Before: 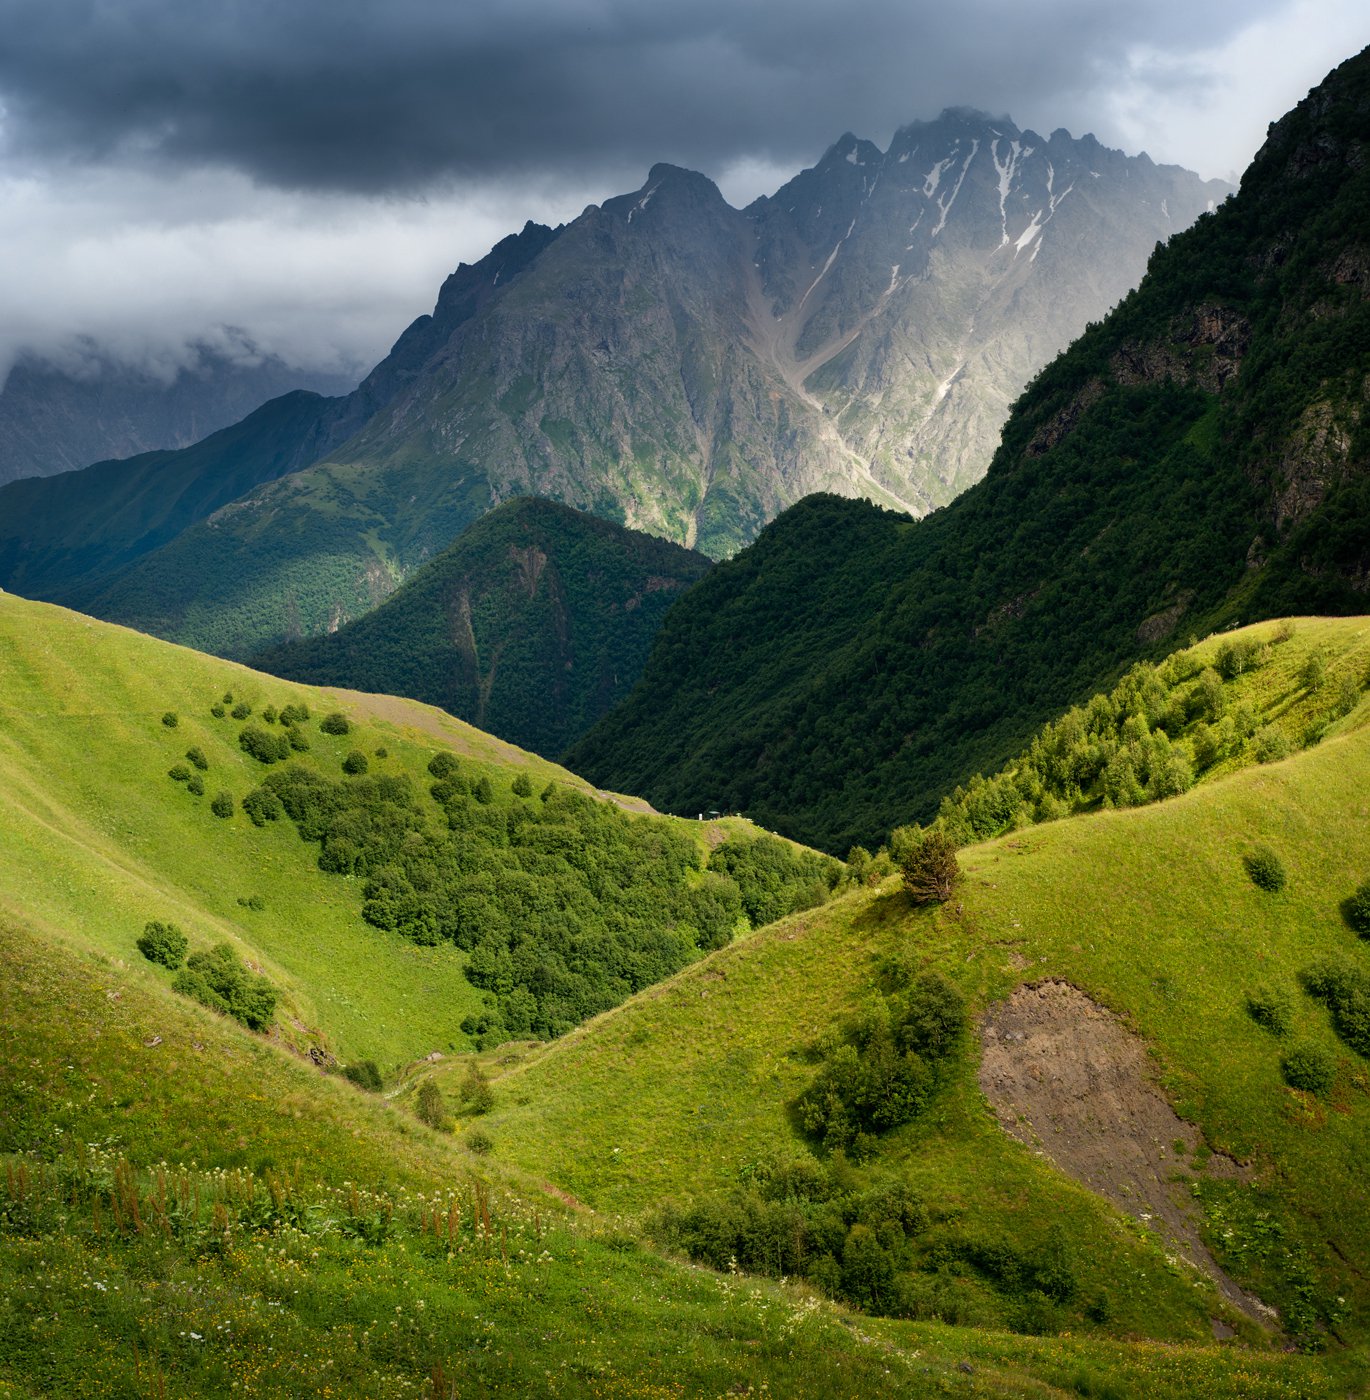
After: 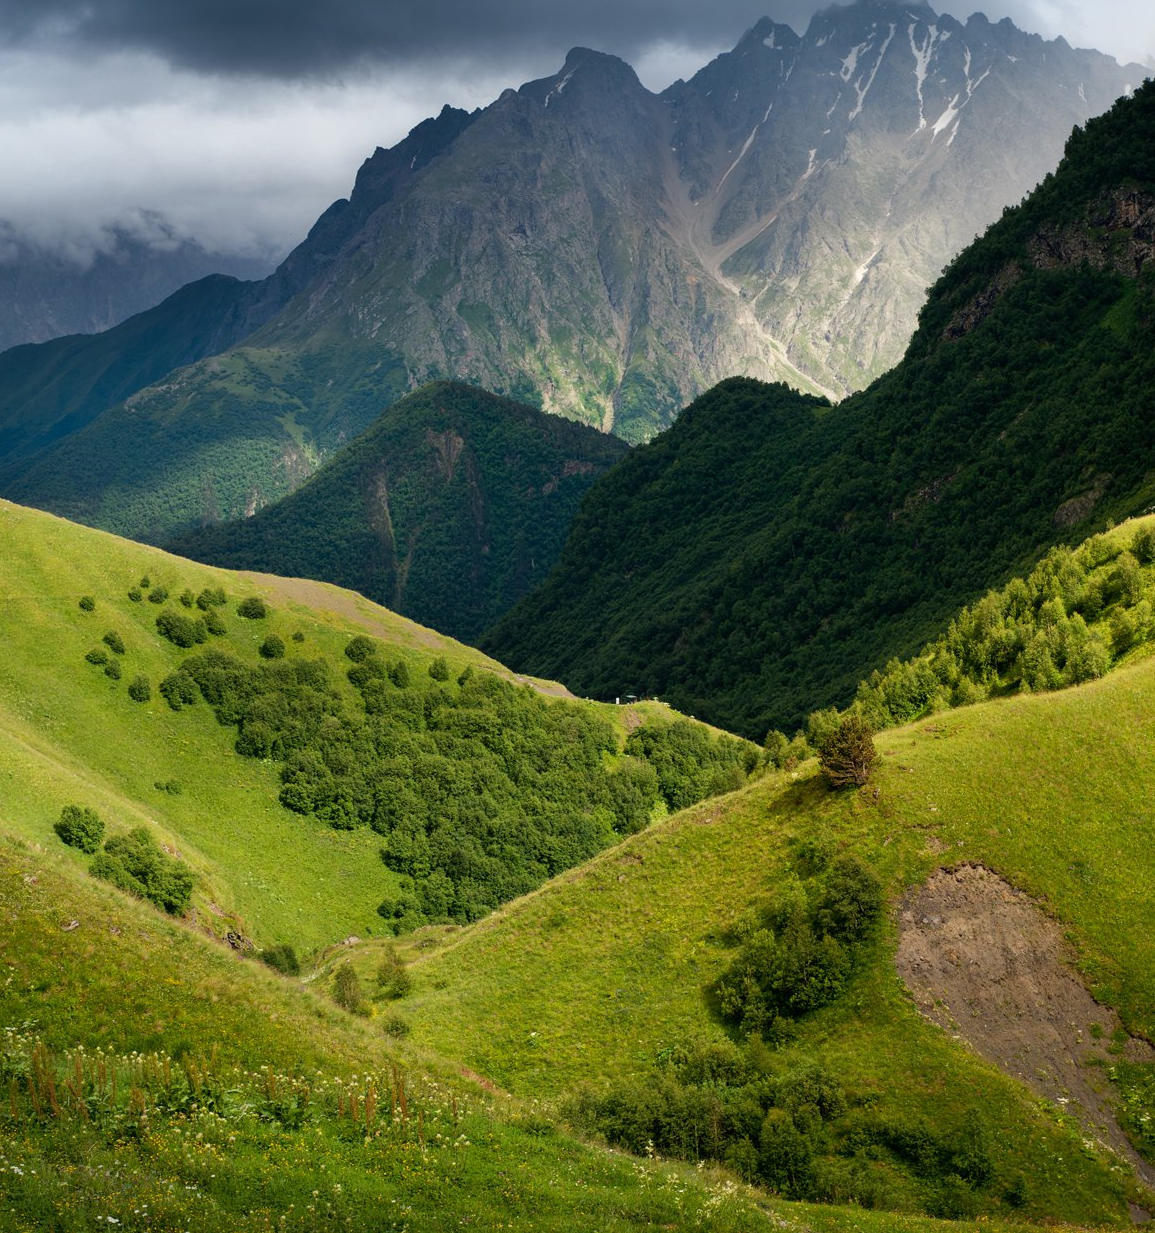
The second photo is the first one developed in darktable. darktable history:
crop: left 6.127%, top 8.289%, right 9.534%, bottom 3.607%
